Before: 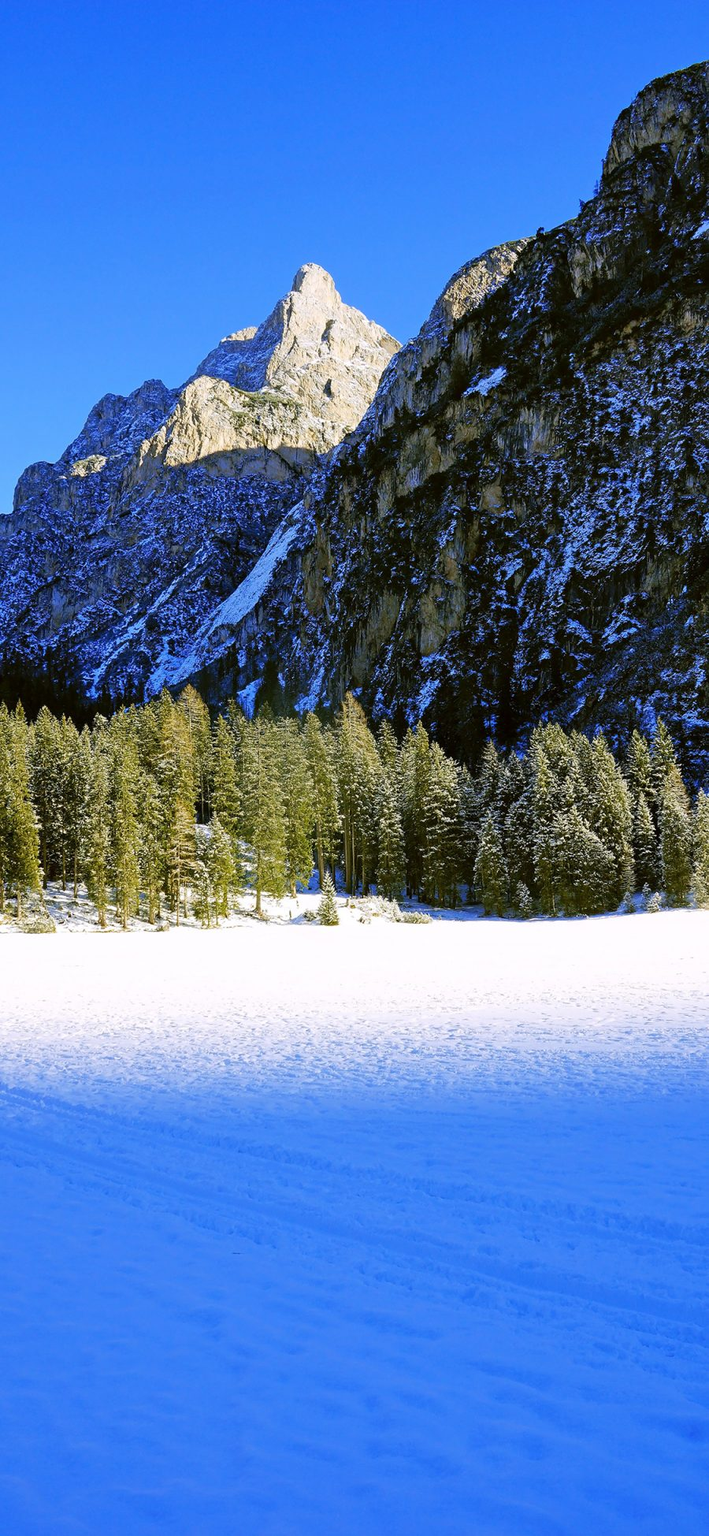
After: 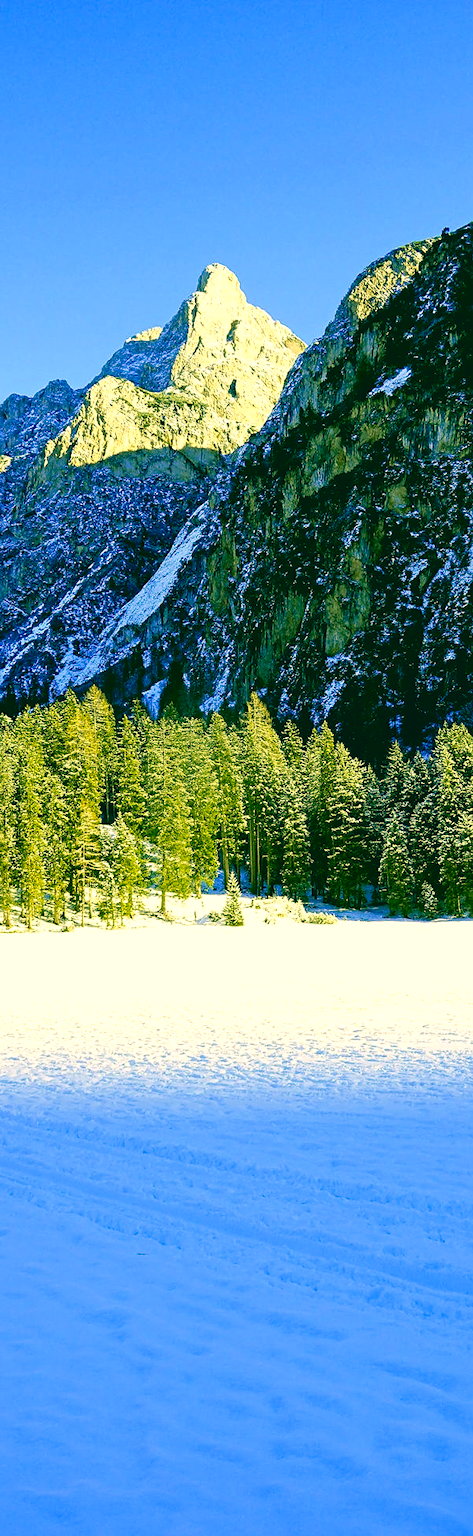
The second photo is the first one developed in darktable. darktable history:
crop and rotate: left 13.548%, right 19.716%
exposure: black level correction 0.002, exposure 0.677 EV, compensate exposure bias true, compensate highlight preservation false
sharpen: amount 0.208
color correction: highlights a* 1.76, highlights b* 34.68, shadows a* -36.21, shadows b* -5.8
velvia: on, module defaults
tone curve: curves: ch0 [(0, 0) (0.059, 0.027) (0.162, 0.125) (0.304, 0.279) (0.547, 0.532) (0.828, 0.815) (1, 0.983)]; ch1 [(0, 0) (0.23, 0.166) (0.34, 0.308) (0.371, 0.337) (0.429, 0.411) (0.477, 0.462) (0.499, 0.498) (0.529, 0.537) (0.559, 0.582) (0.743, 0.798) (1, 1)]; ch2 [(0, 0) (0.431, 0.414) (0.498, 0.503) (0.524, 0.528) (0.568, 0.546) (0.6, 0.597) (0.634, 0.645) (0.728, 0.742) (1, 1)], preserve colors none
tone equalizer: edges refinement/feathering 500, mask exposure compensation -1.57 EV, preserve details no
